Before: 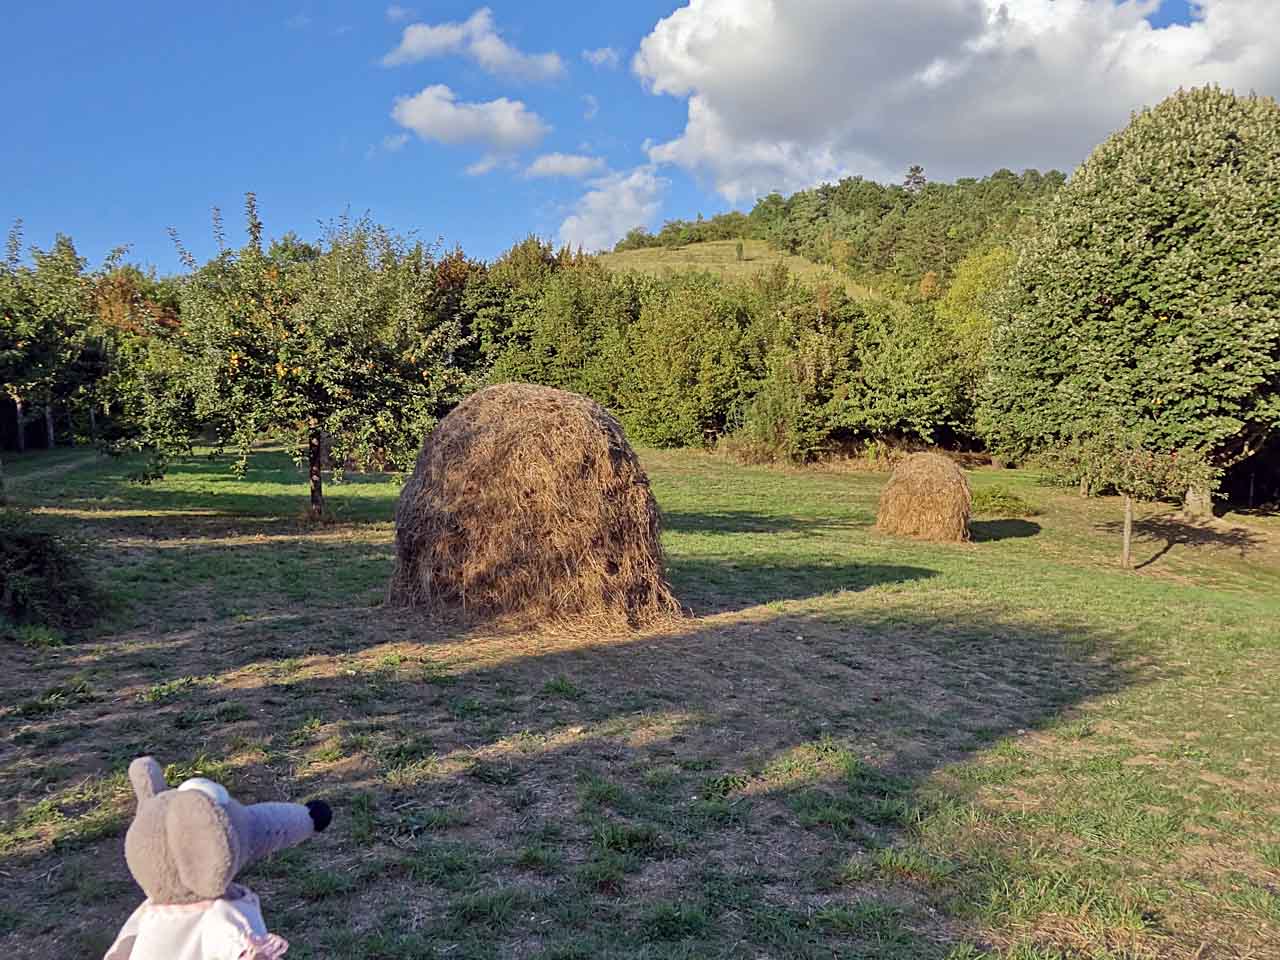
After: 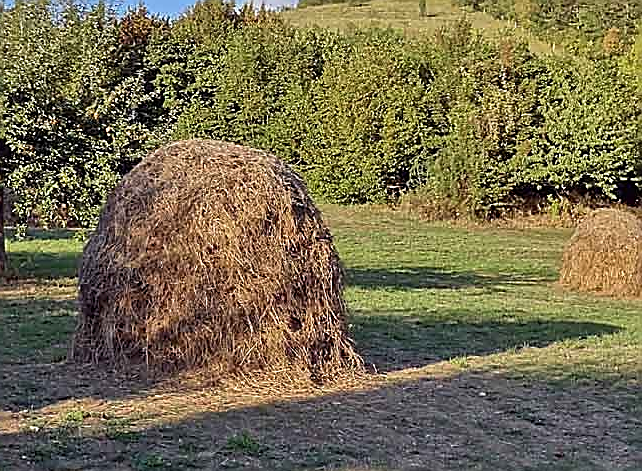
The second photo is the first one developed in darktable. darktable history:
sharpen: radius 1.391, amount 1.253, threshold 0.711
crop: left 24.776%, top 25.495%, right 25.018%, bottom 25.407%
